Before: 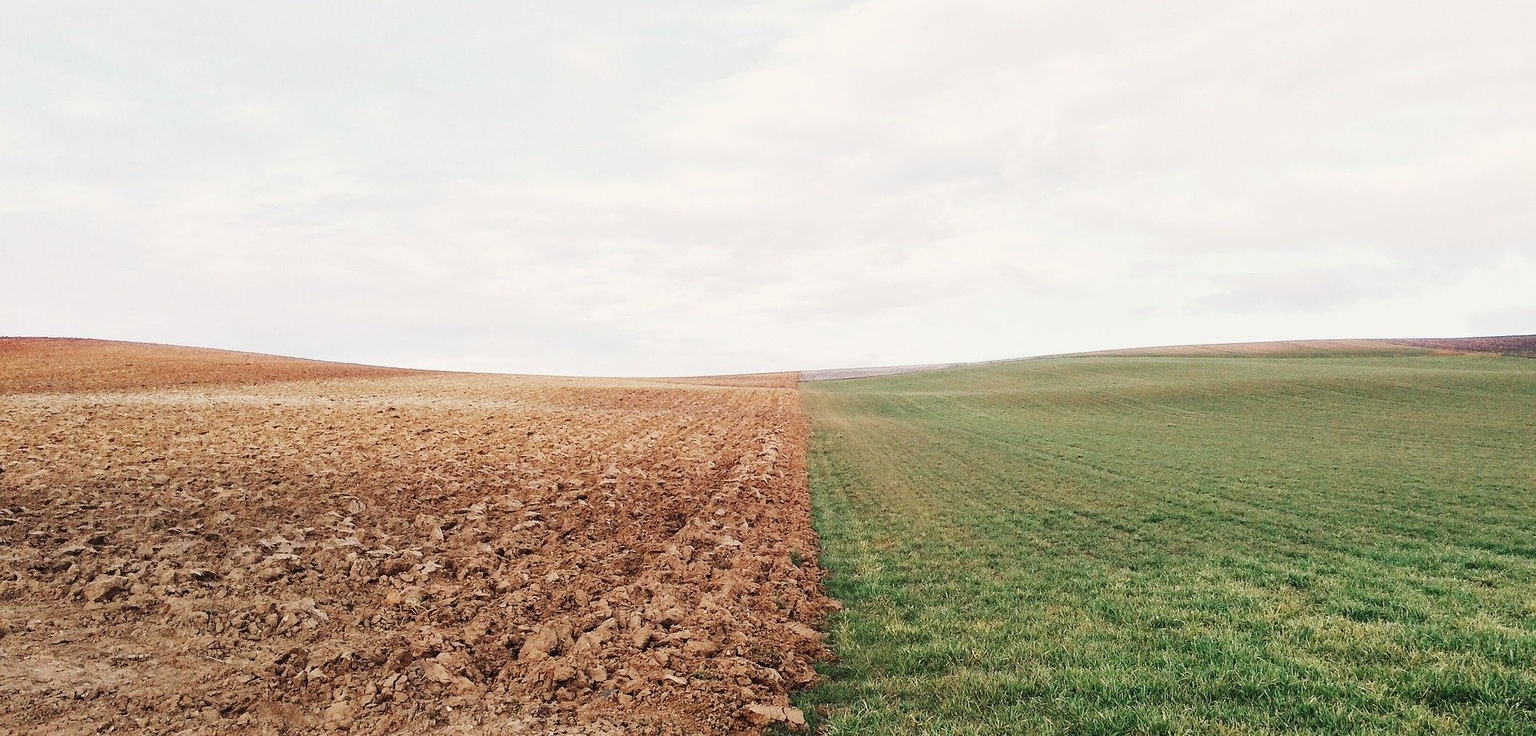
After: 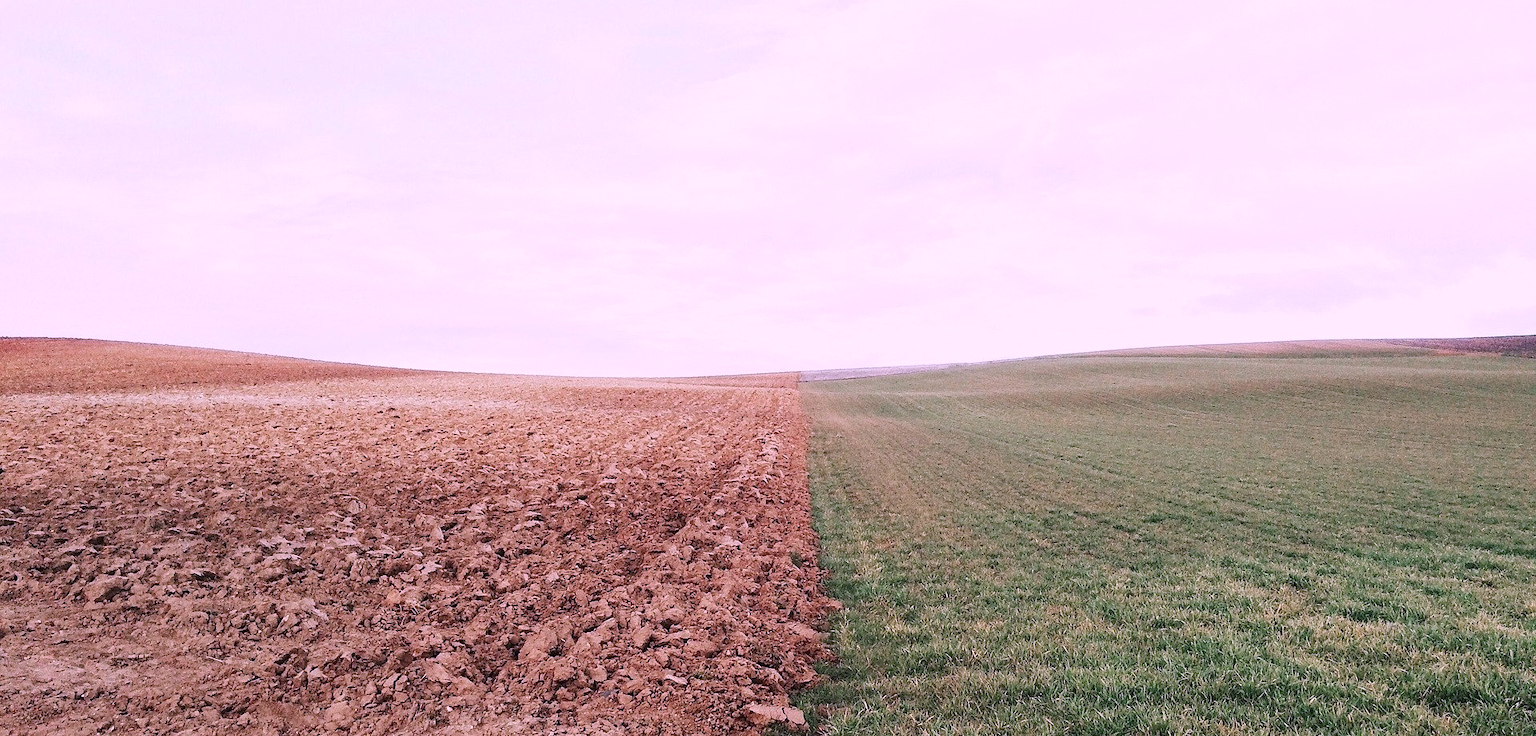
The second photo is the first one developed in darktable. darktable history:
color correction: highlights a* 15.46, highlights b* -20.56
contrast brightness saturation: saturation -0.04
